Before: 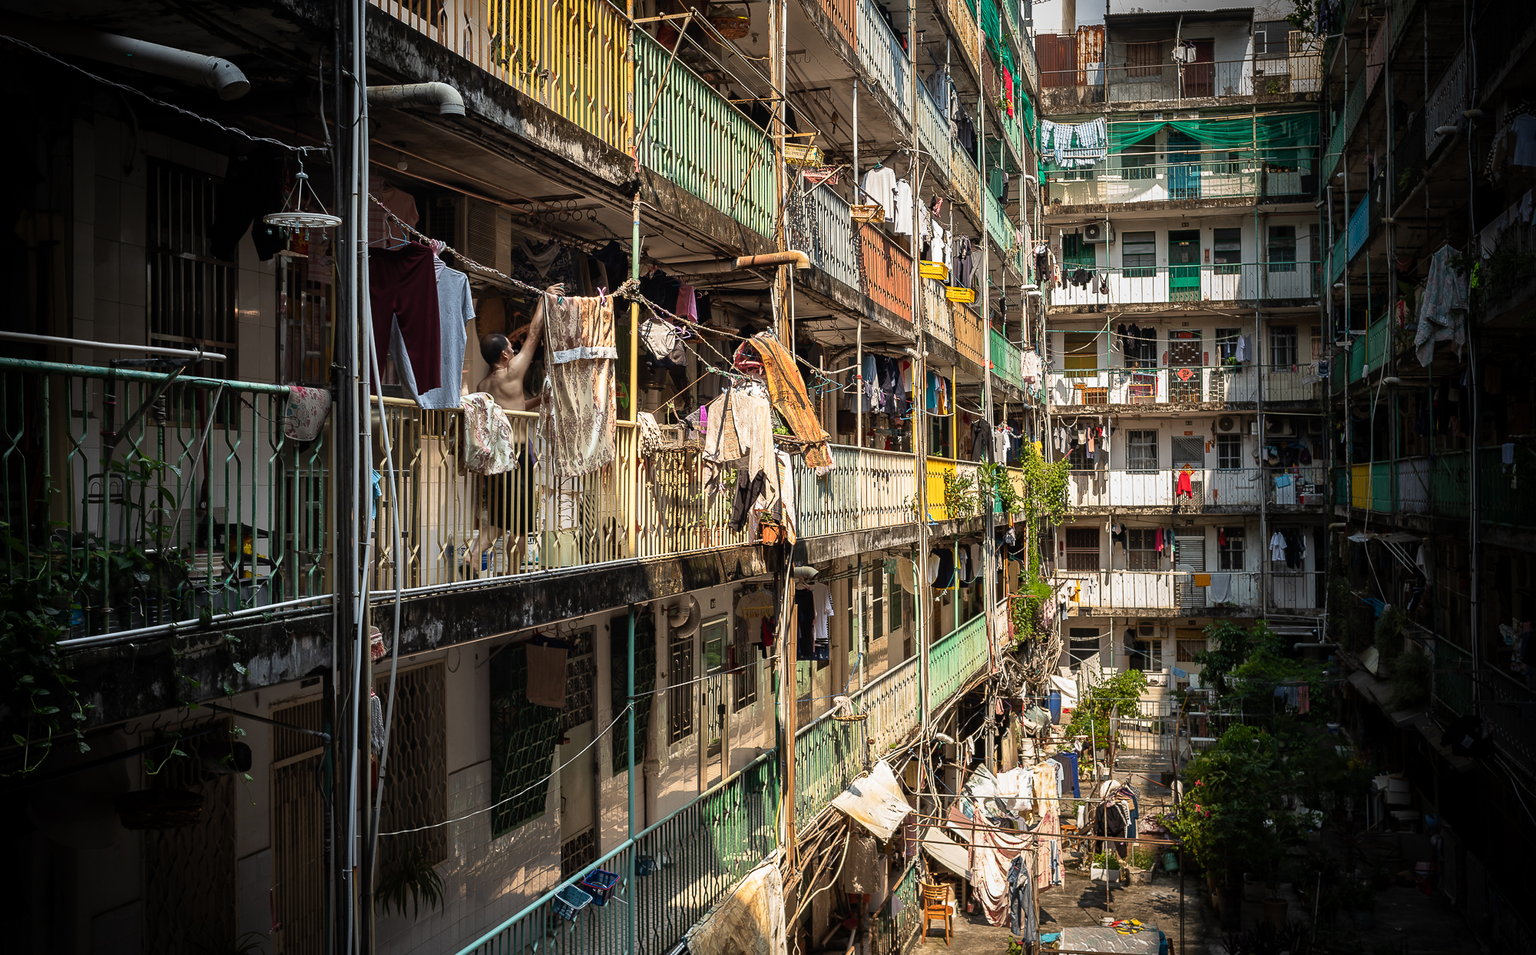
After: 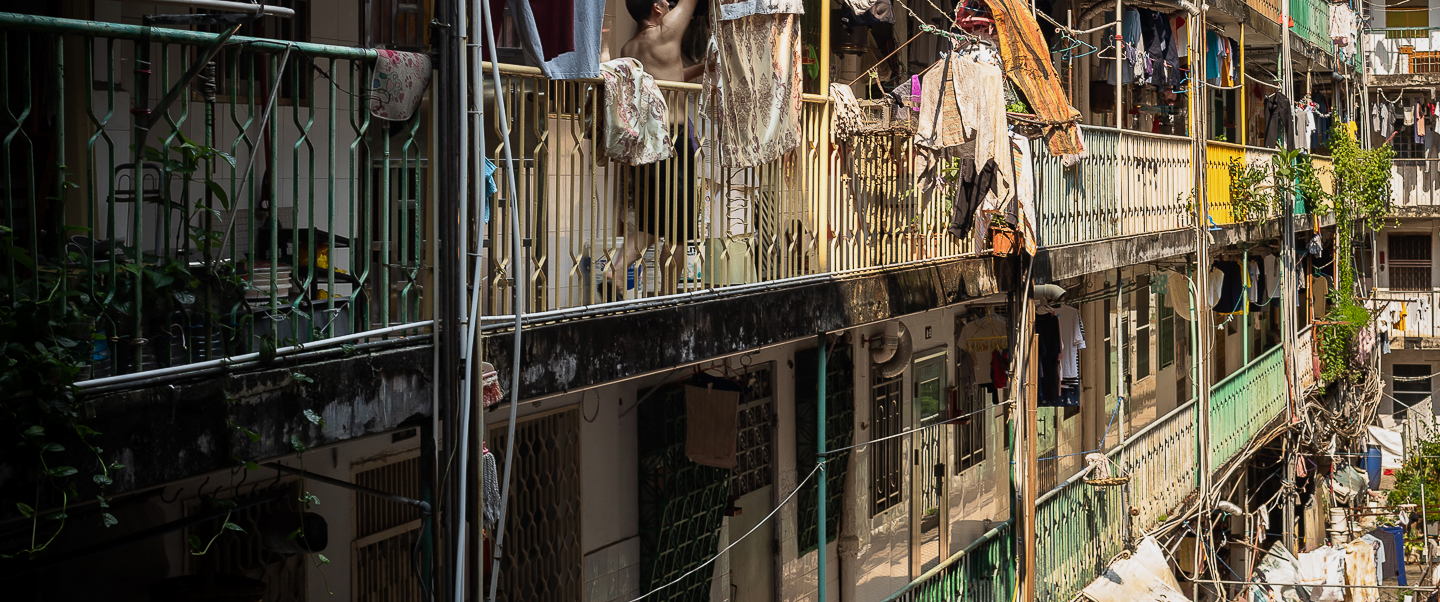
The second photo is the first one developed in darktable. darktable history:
exposure: exposure -0.177 EV, compensate highlight preservation false
crop: top 36.498%, right 27.964%, bottom 14.995%
